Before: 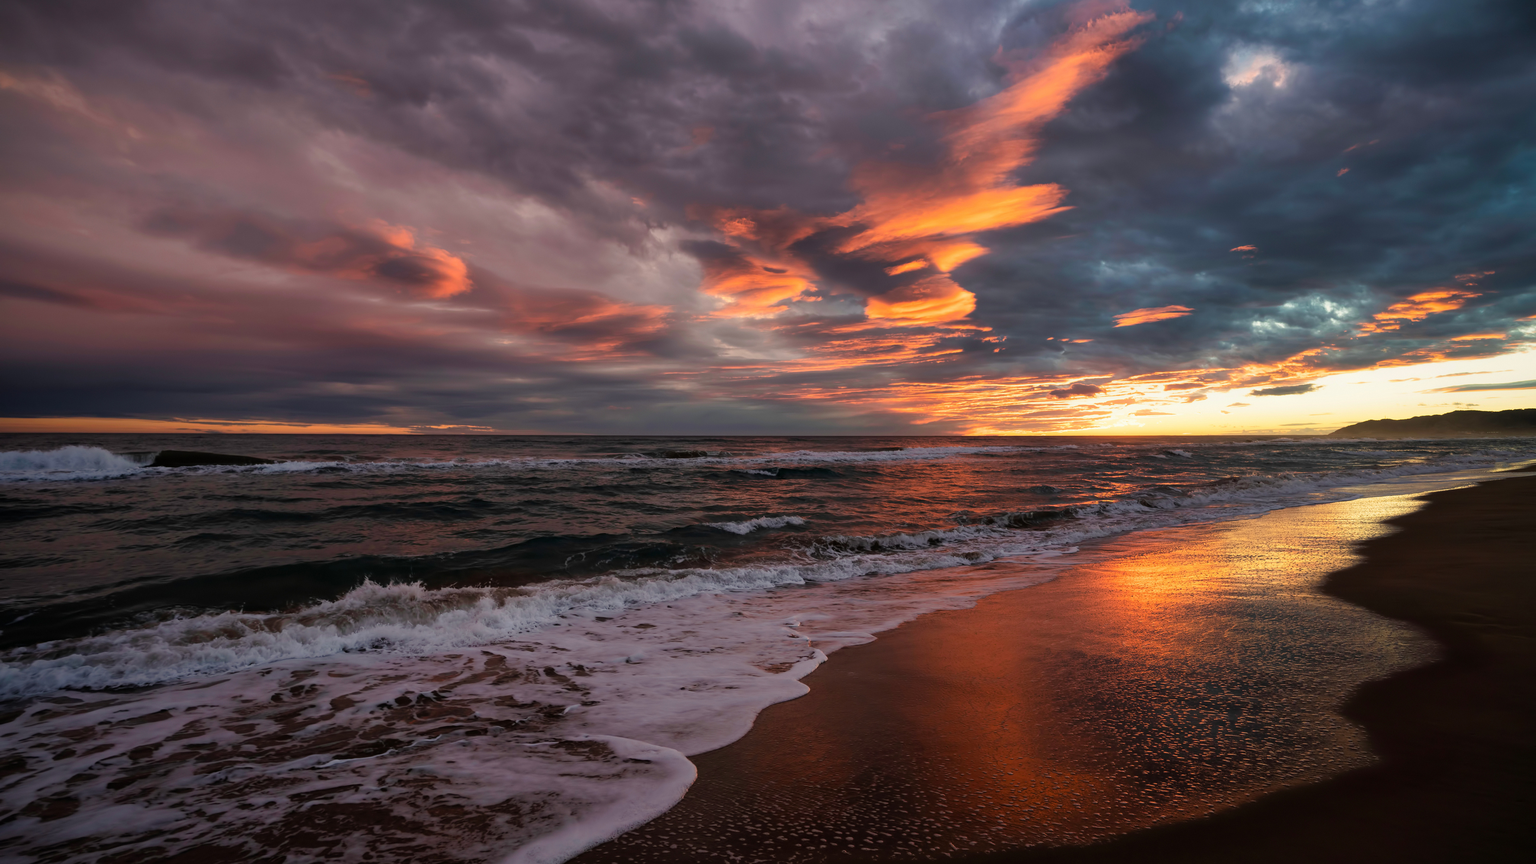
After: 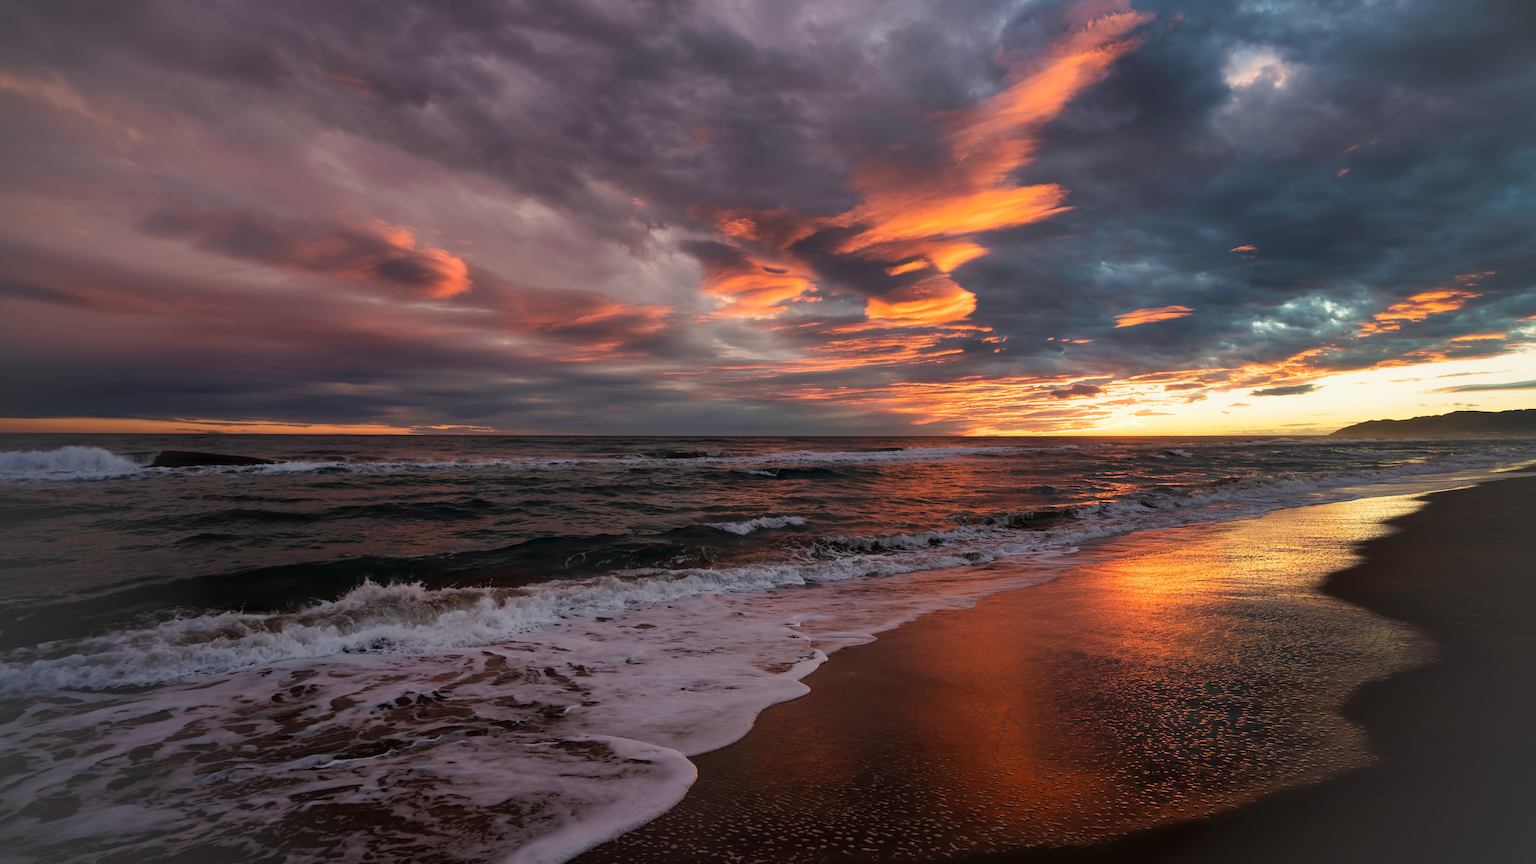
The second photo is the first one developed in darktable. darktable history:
vignetting: fall-off start 74.39%, fall-off radius 65.92%, brightness 0.053, saturation 0.003
